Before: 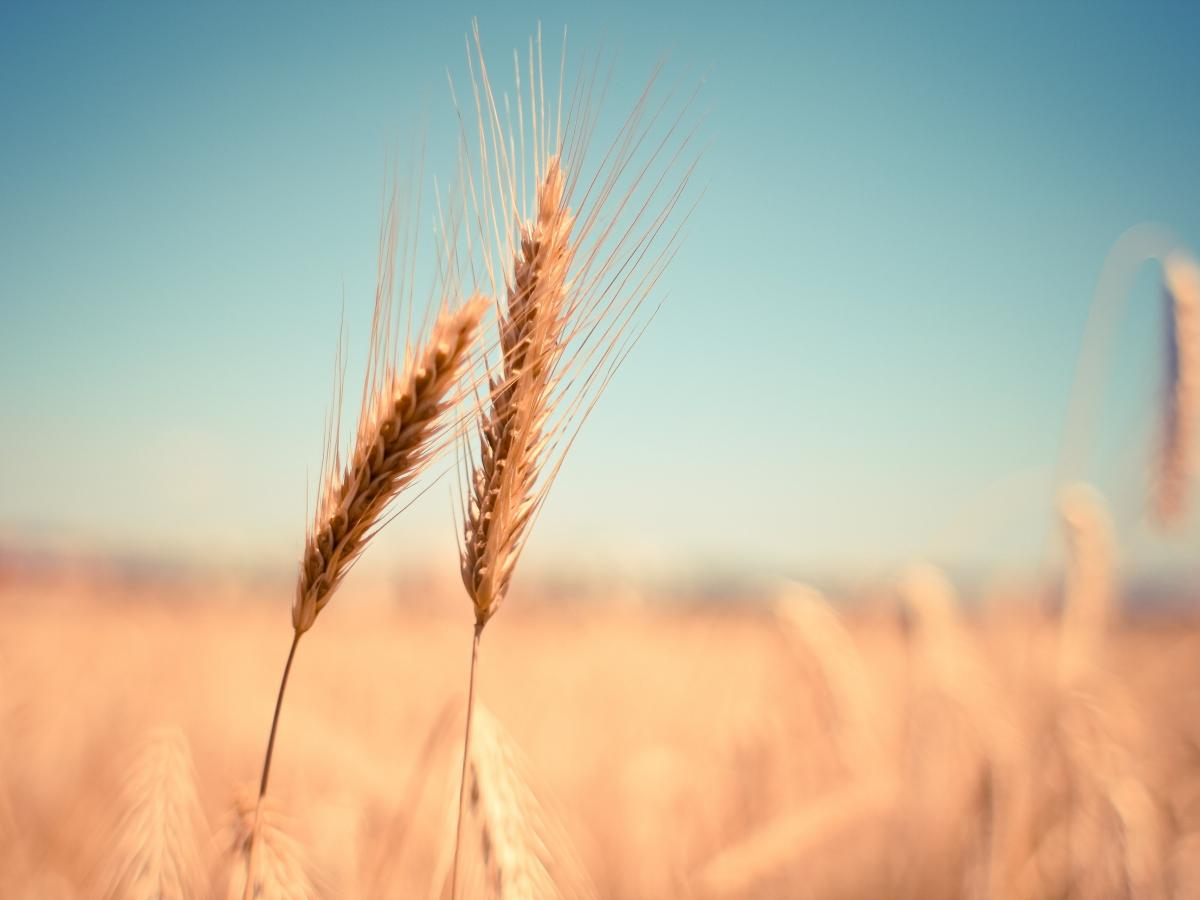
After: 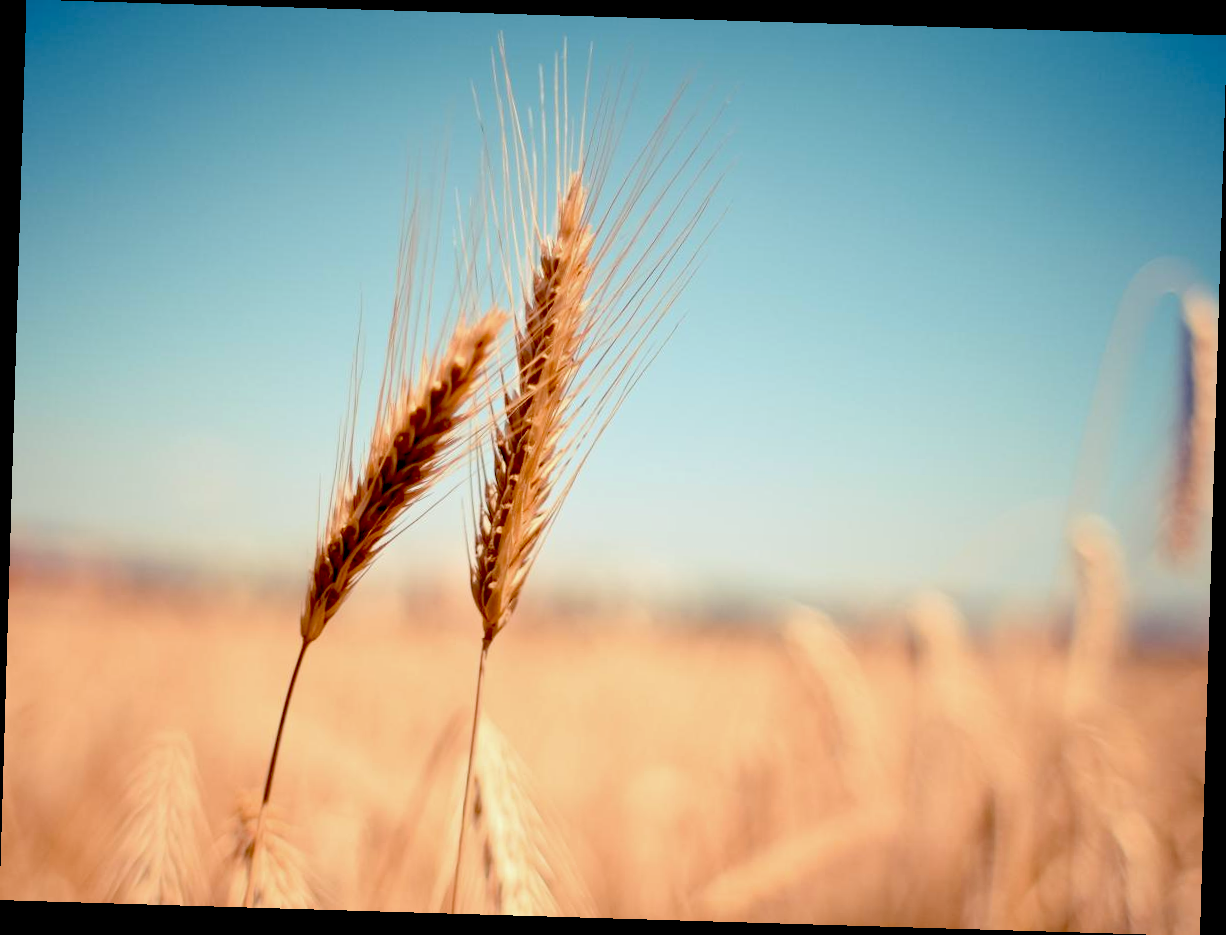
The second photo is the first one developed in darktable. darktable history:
white balance: red 0.967, blue 1.049
exposure: black level correction 0.056, compensate highlight preservation false
rotate and perspective: rotation 1.72°, automatic cropping off
